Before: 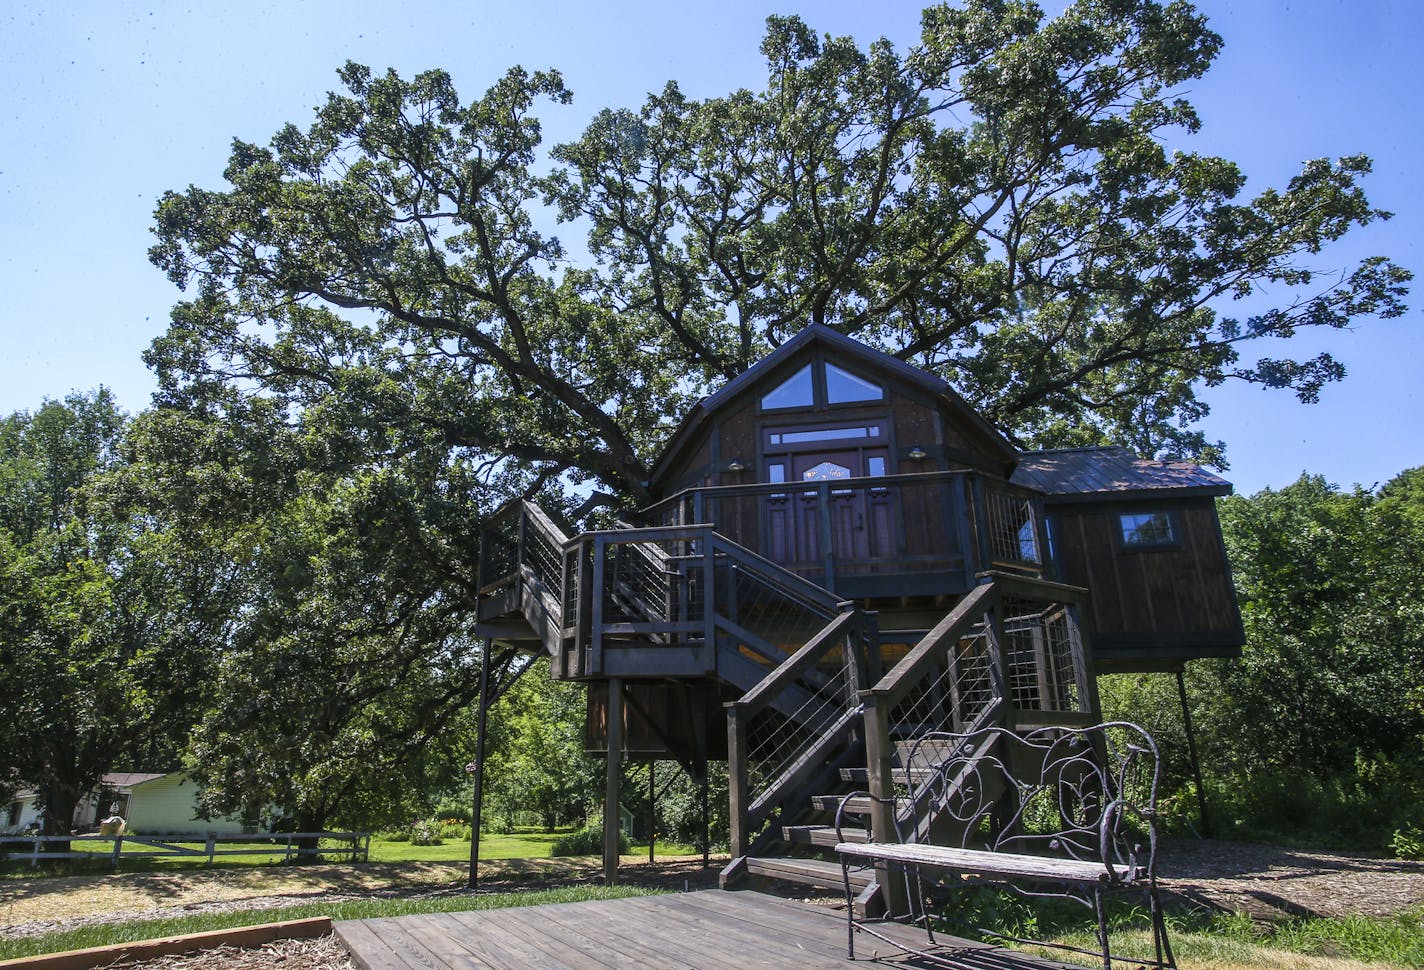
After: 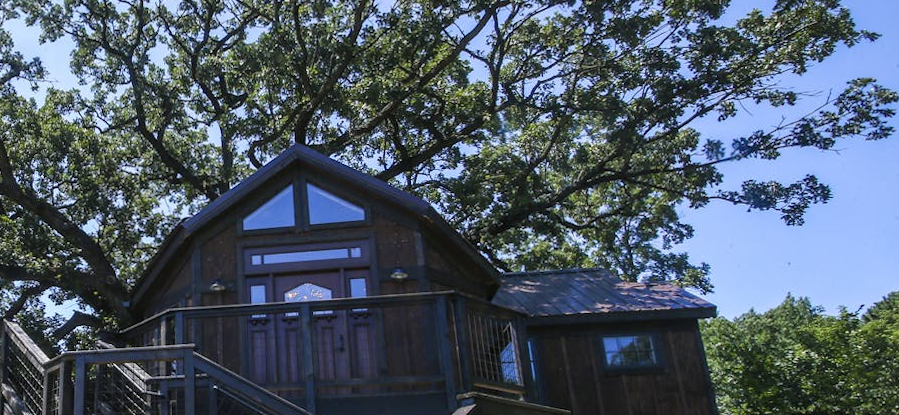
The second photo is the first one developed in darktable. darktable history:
rotate and perspective: rotation 0.192°, lens shift (horizontal) -0.015, crop left 0.005, crop right 0.996, crop top 0.006, crop bottom 0.99
crop: left 36.005%, top 18.293%, right 0.31%, bottom 38.444%
